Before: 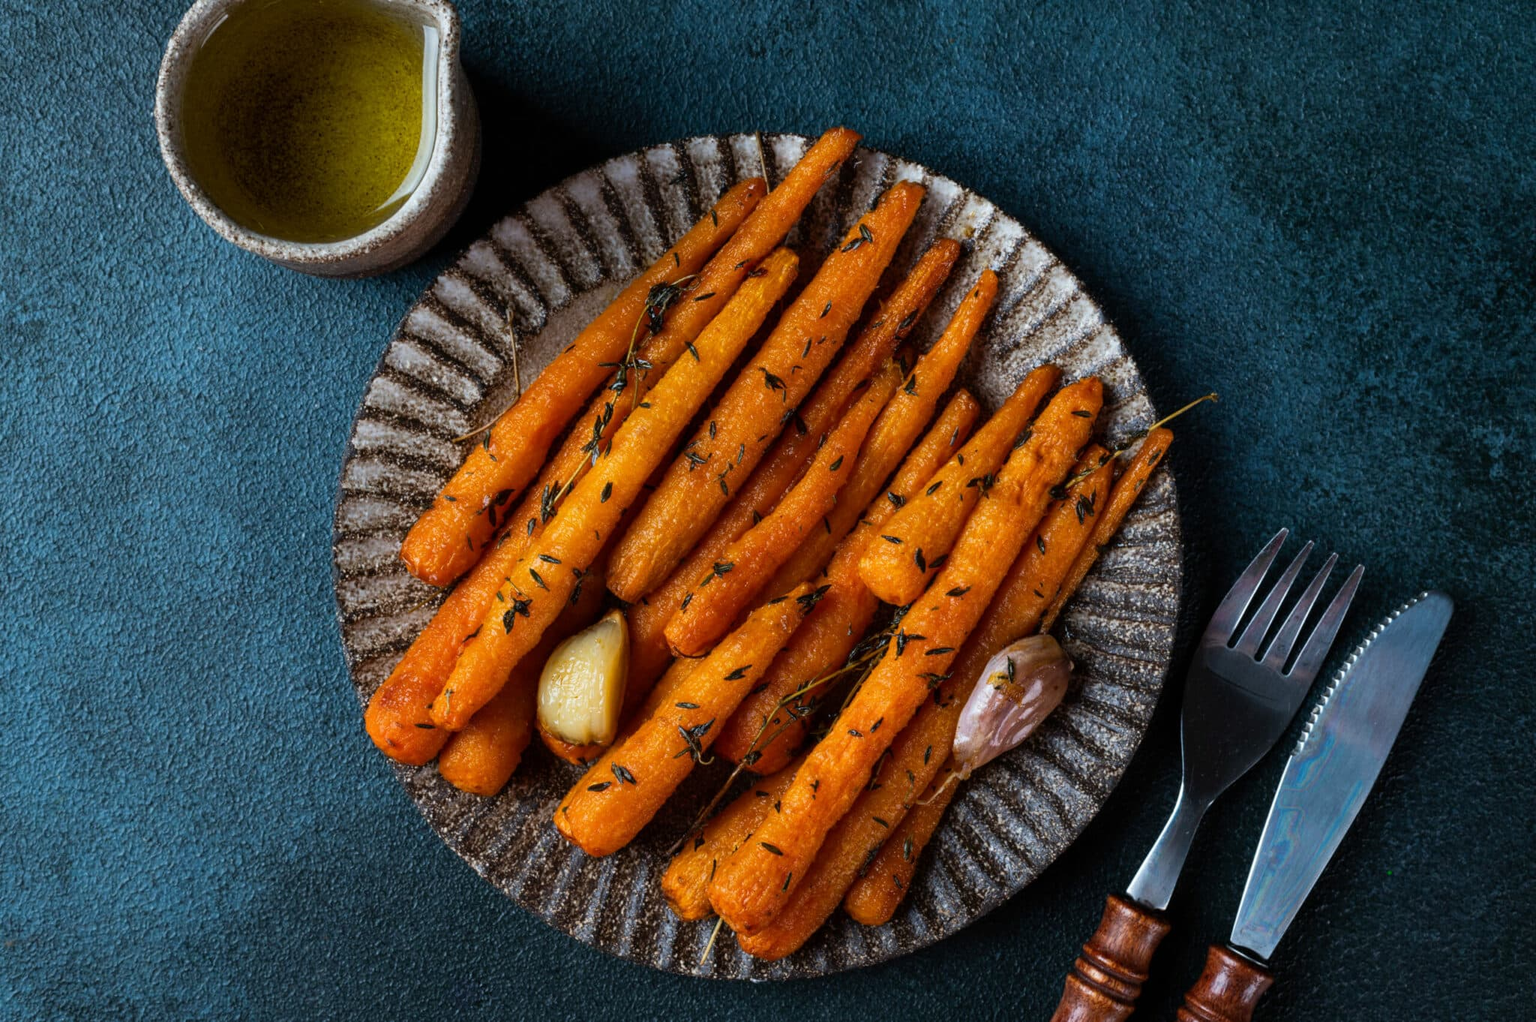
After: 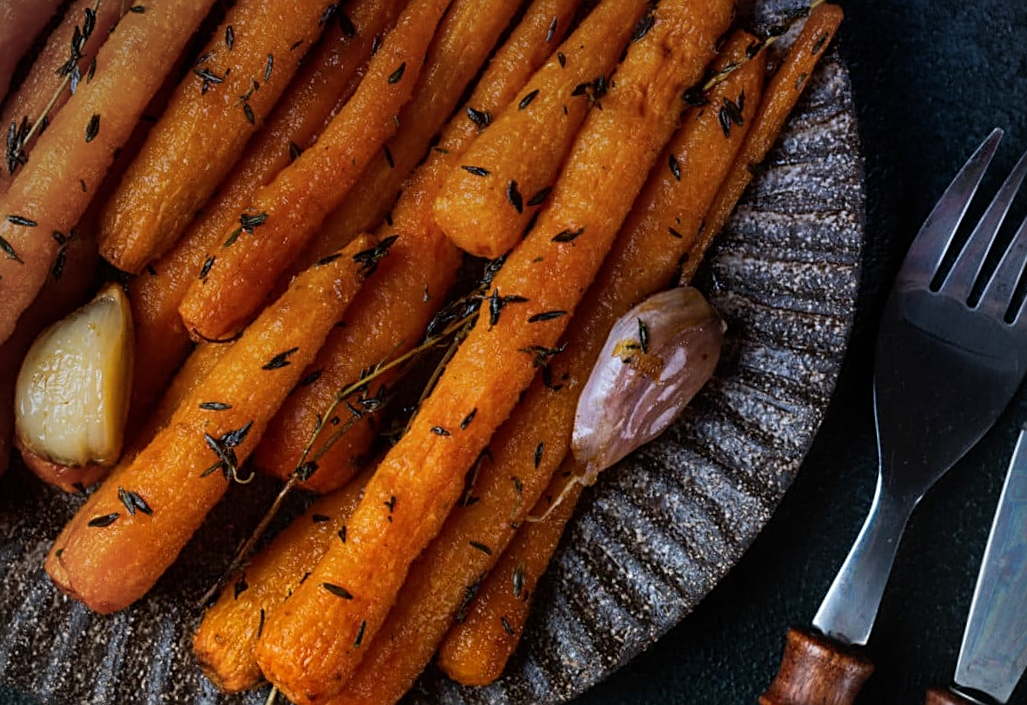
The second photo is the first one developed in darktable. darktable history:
sharpen: on, module defaults
crop: left 34.479%, top 38.822%, right 13.718%, bottom 5.172%
bloom: size 13.65%, threshold 98.39%, strength 4.82%
vignetting: on, module defaults
graduated density: hue 238.83°, saturation 50%
rotate and perspective: rotation -3°, crop left 0.031, crop right 0.968, crop top 0.07, crop bottom 0.93
